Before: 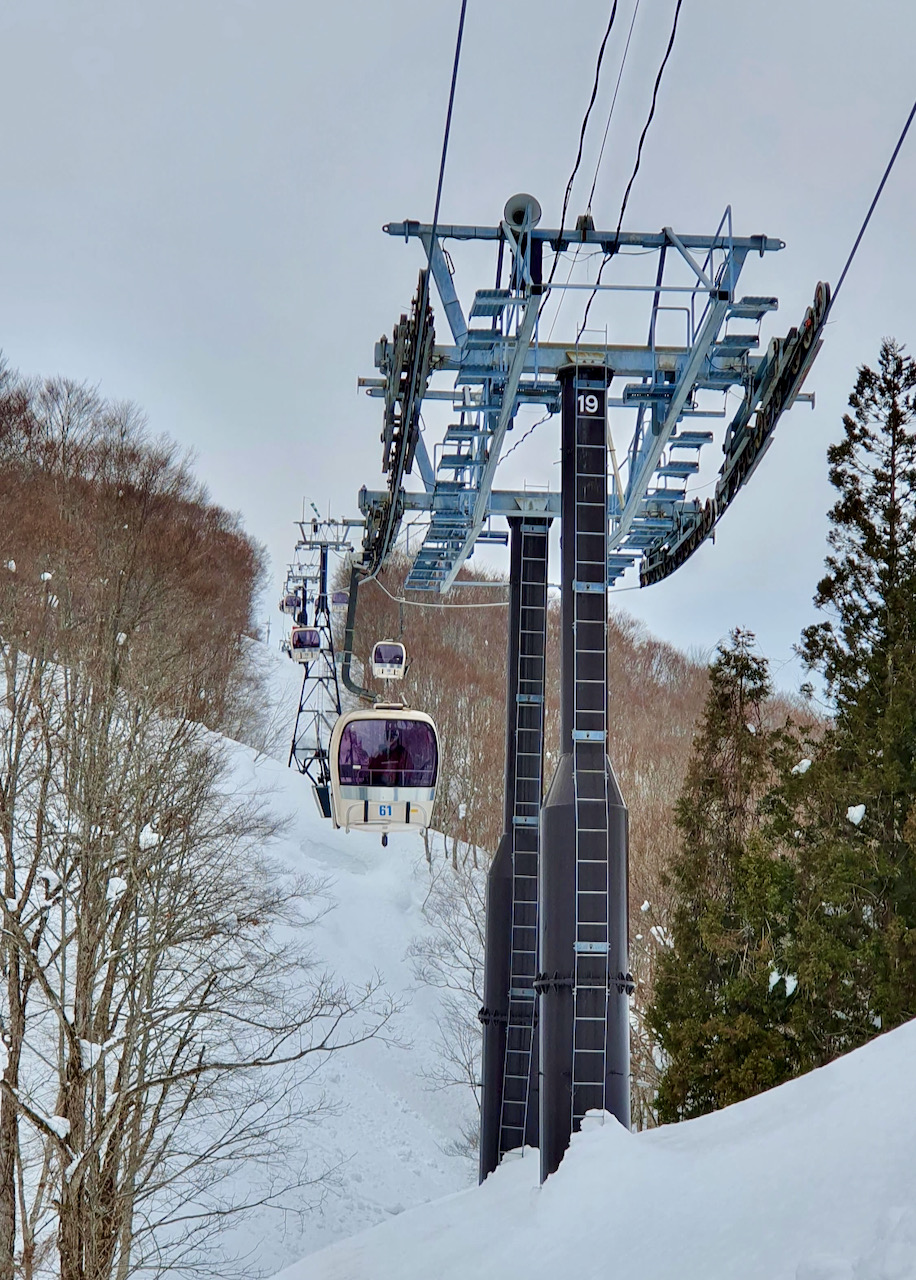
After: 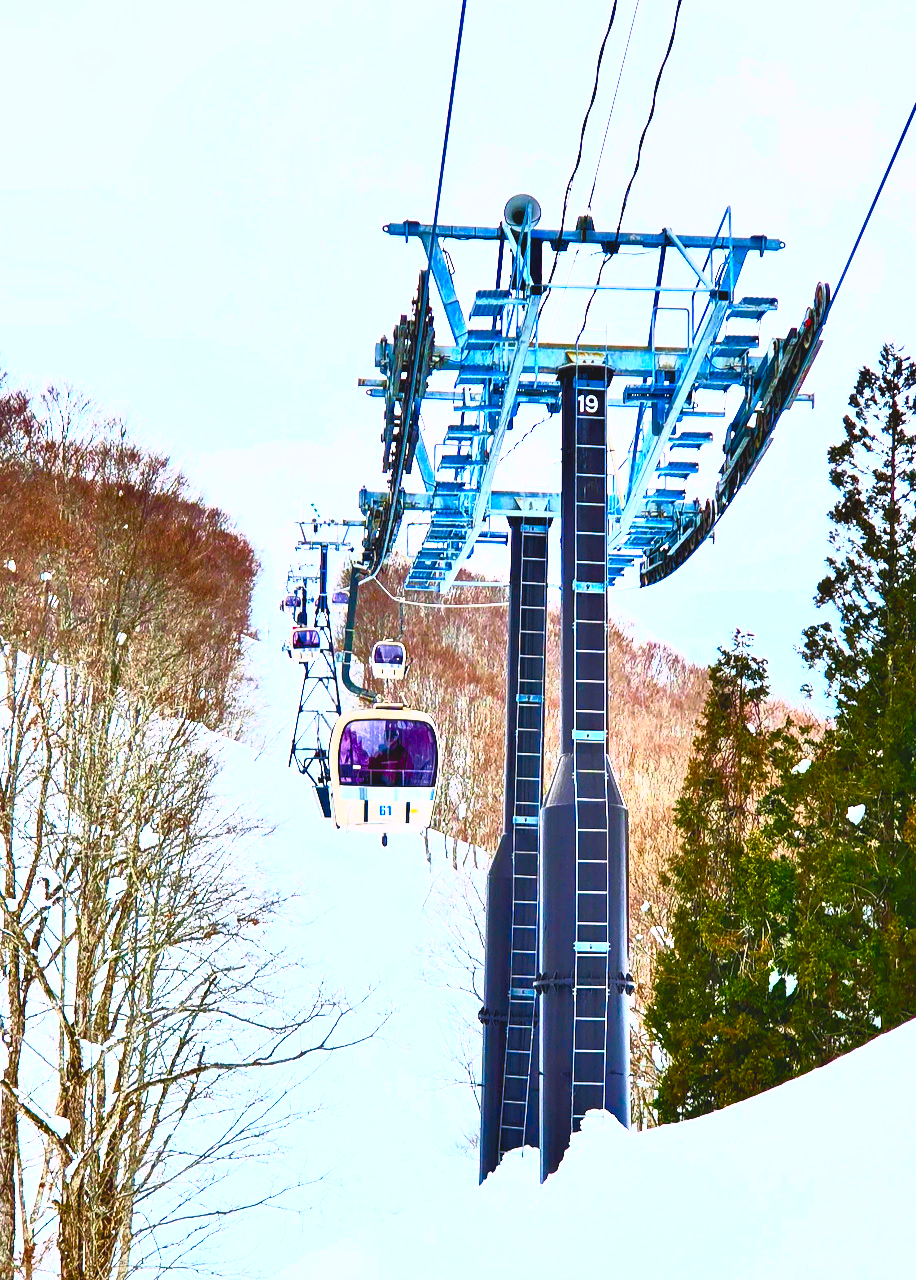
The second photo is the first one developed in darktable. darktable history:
white balance: red 0.976, blue 1.04
color balance rgb: shadows lift › chroma 1%, shadows lift › hue 217.2°, power › hue 310.8°, highlights gain › chroma 2%, highlights gain › hue 44.4°, global offset › luminance 0.25%, global offset › hue 171.6°, perceptual saturation grading › global saturation 14.09%, perceptual saturation grading › highlights -30%, perceptual saturation grading › shadows 50.67%, global vibrance 25%, contrast 20%
tone equalizer: on, module defaults
contrast brightness saturation: contrast 1, brightness 1, saturation 1
